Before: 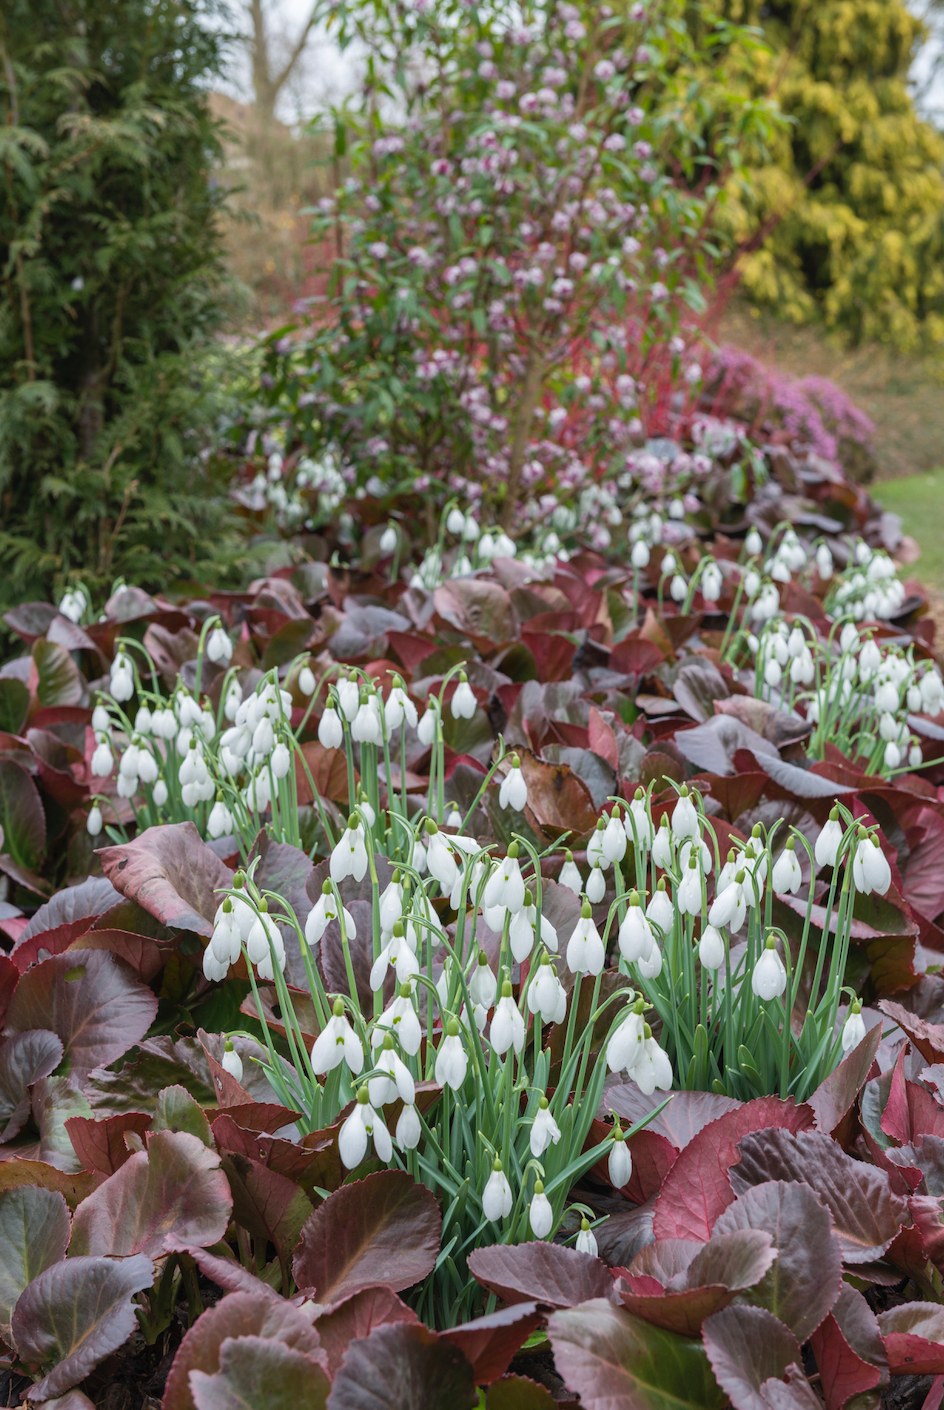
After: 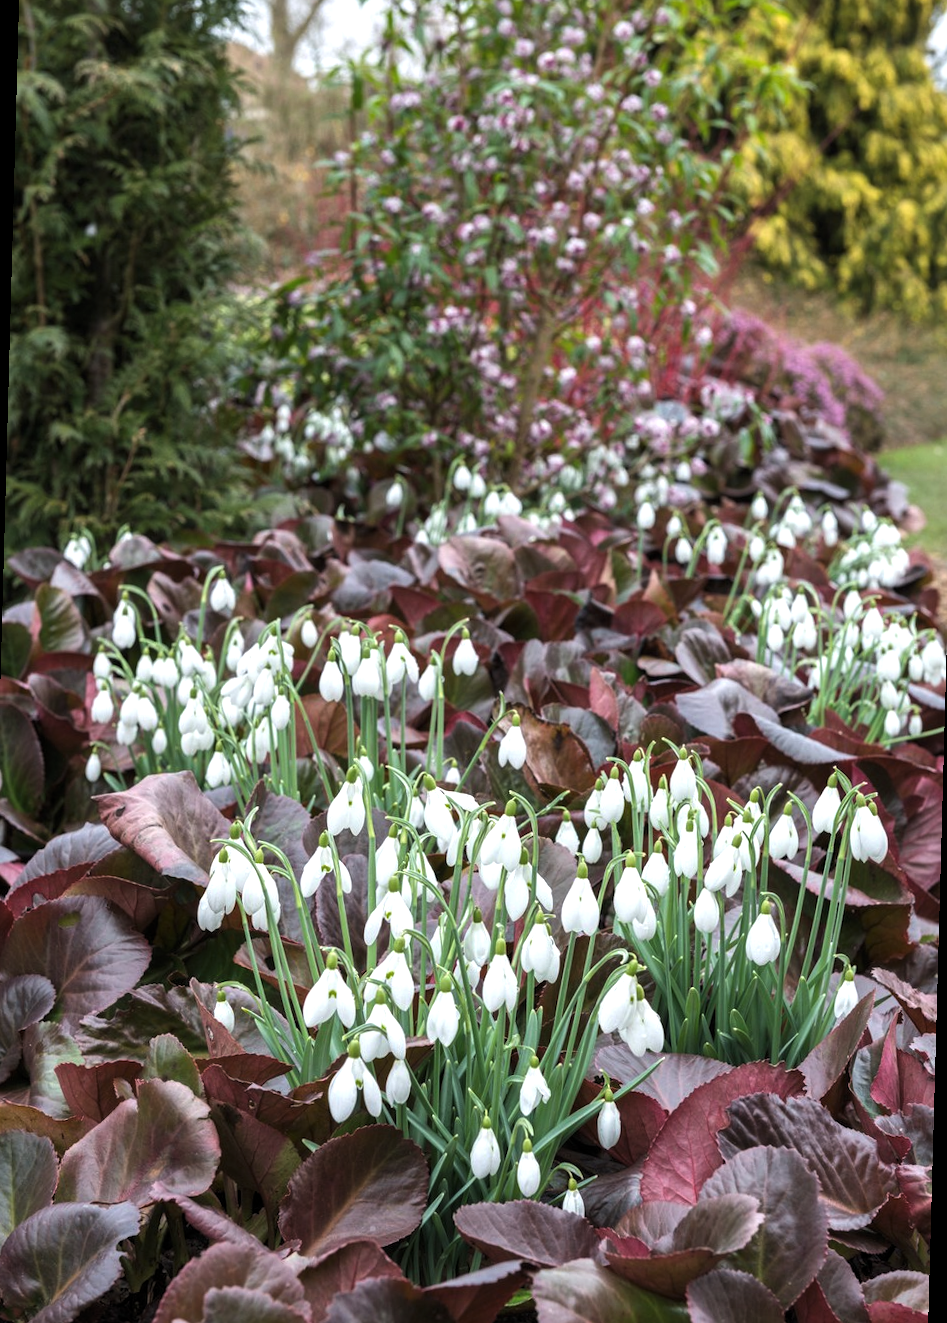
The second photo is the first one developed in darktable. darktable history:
rotate and perspective: rotation 1.57°, crop left 0.018, crop right 0.982, crop top 0.039, crop bottom 0.961
exposure: black level correction 0, exposure 0.5 EV, compensate highlight preservation false
levels: levels [0.029, 0.545, 0.971]
